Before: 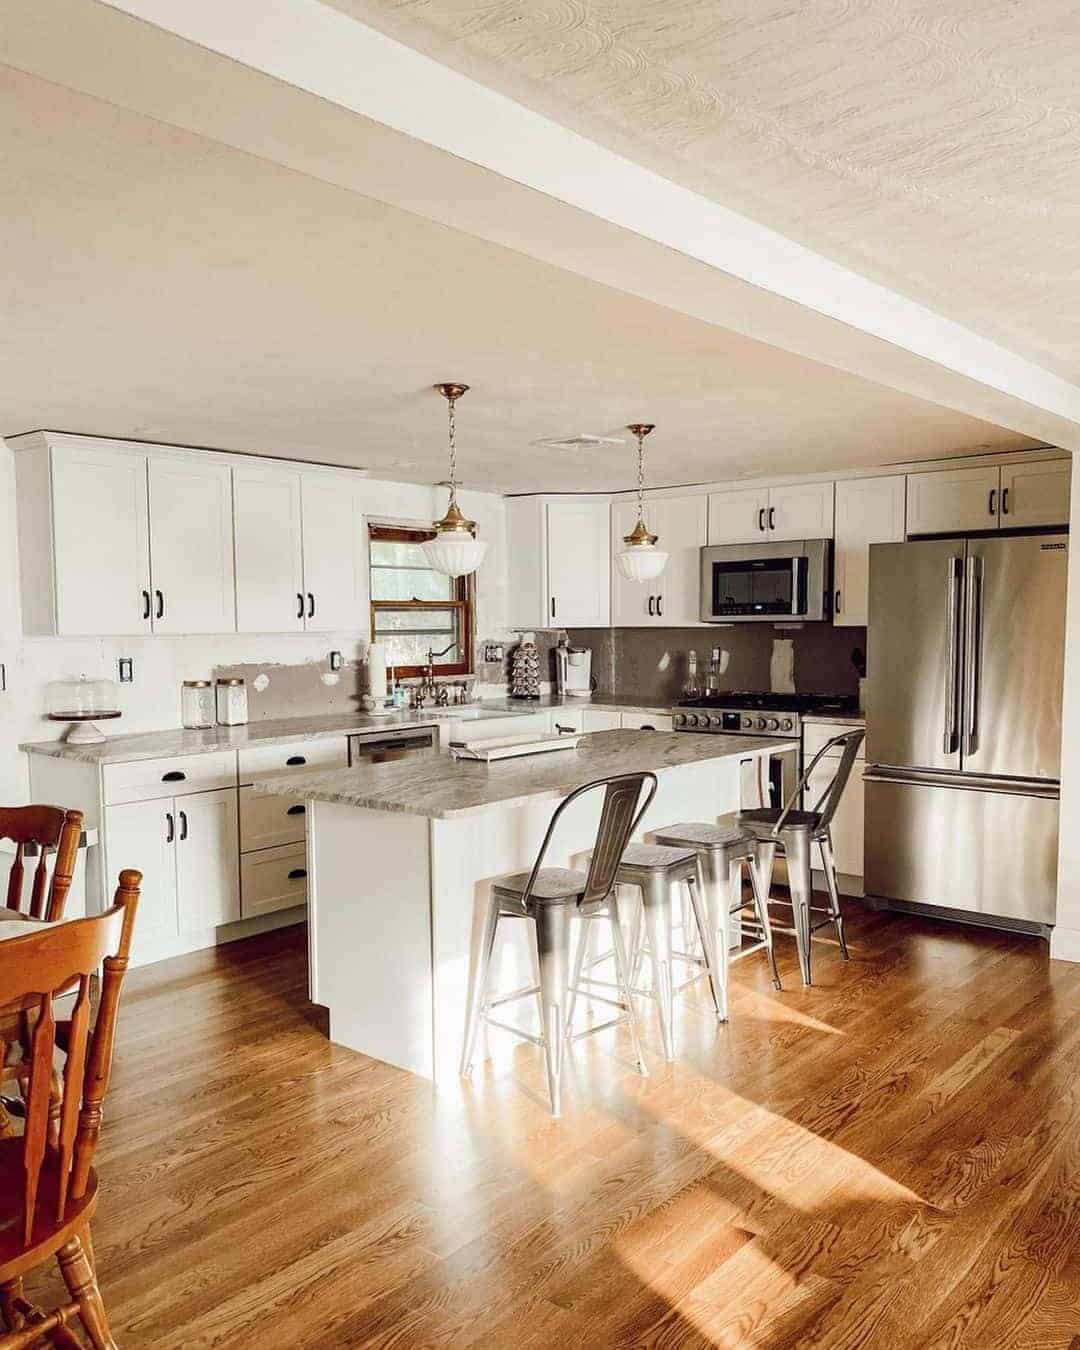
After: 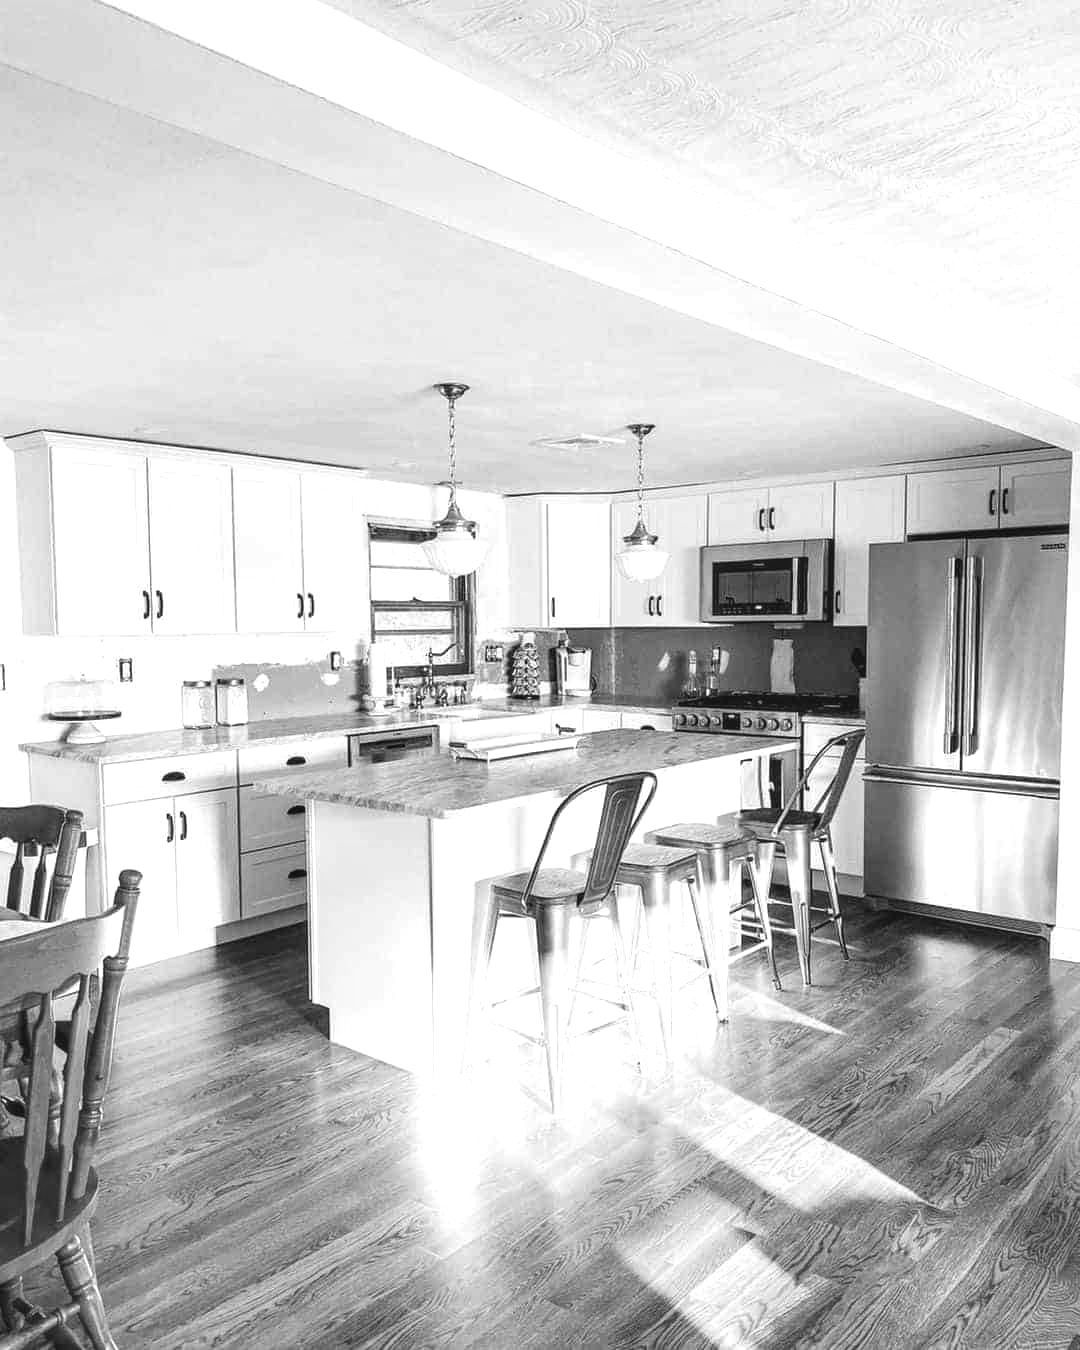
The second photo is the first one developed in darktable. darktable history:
white balance: red 0.984, blue 1.059
monochrome: on, module defaults
exposure: exposure 0.636 EV, compensate highlight preservation false
local contrast: detail 110%
rgb levels: preserve colors max RGB
